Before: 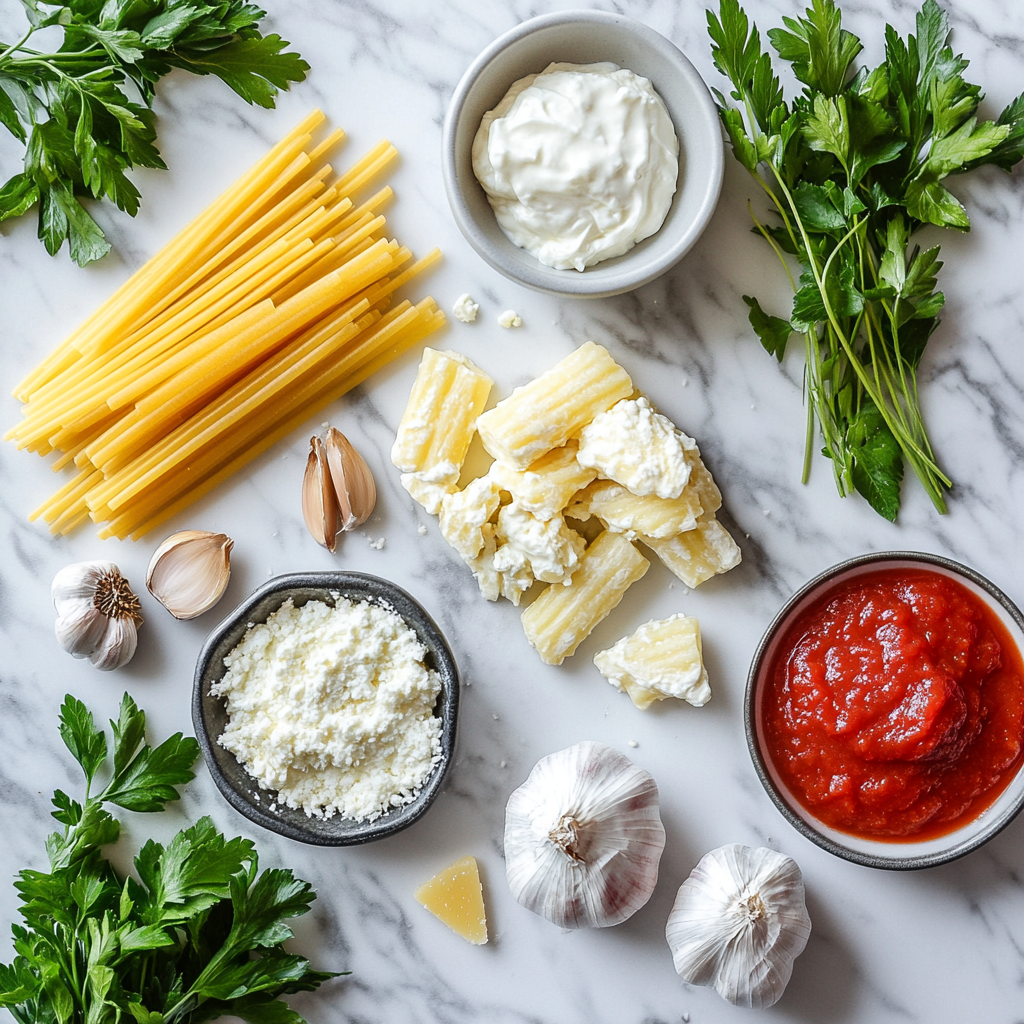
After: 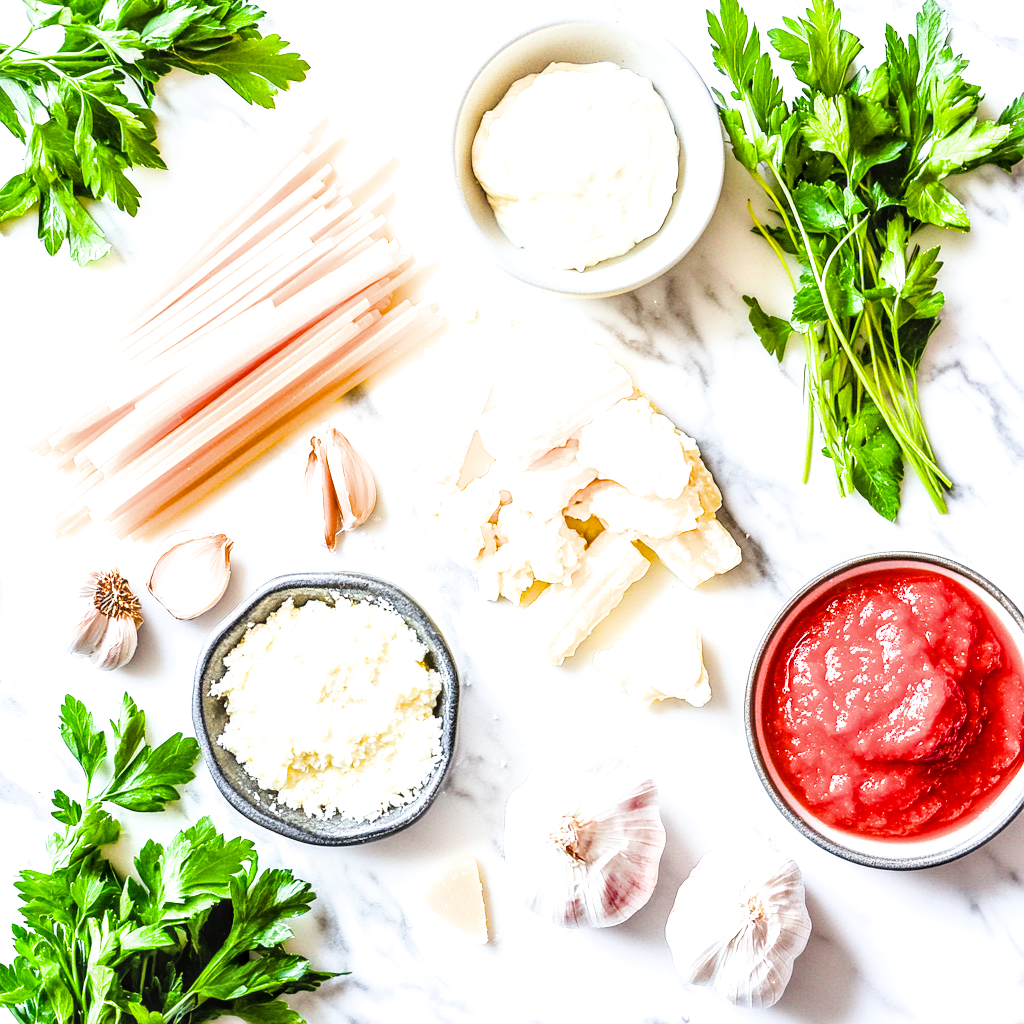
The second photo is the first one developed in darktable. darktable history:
local contrast: on, module defaults
filmic rgb: black relative exposure -5 EV, hardness 2.88, contrast 1.2, highlights saturation mix -30%
color balance rgb: perceptual saturation grading › global saturation 30%, perceptual brilliance grading › global brilliance 10%, global vibrance 20%
exposure: black level correction 0, exposure 2 EV, compensate highlight preservation false
